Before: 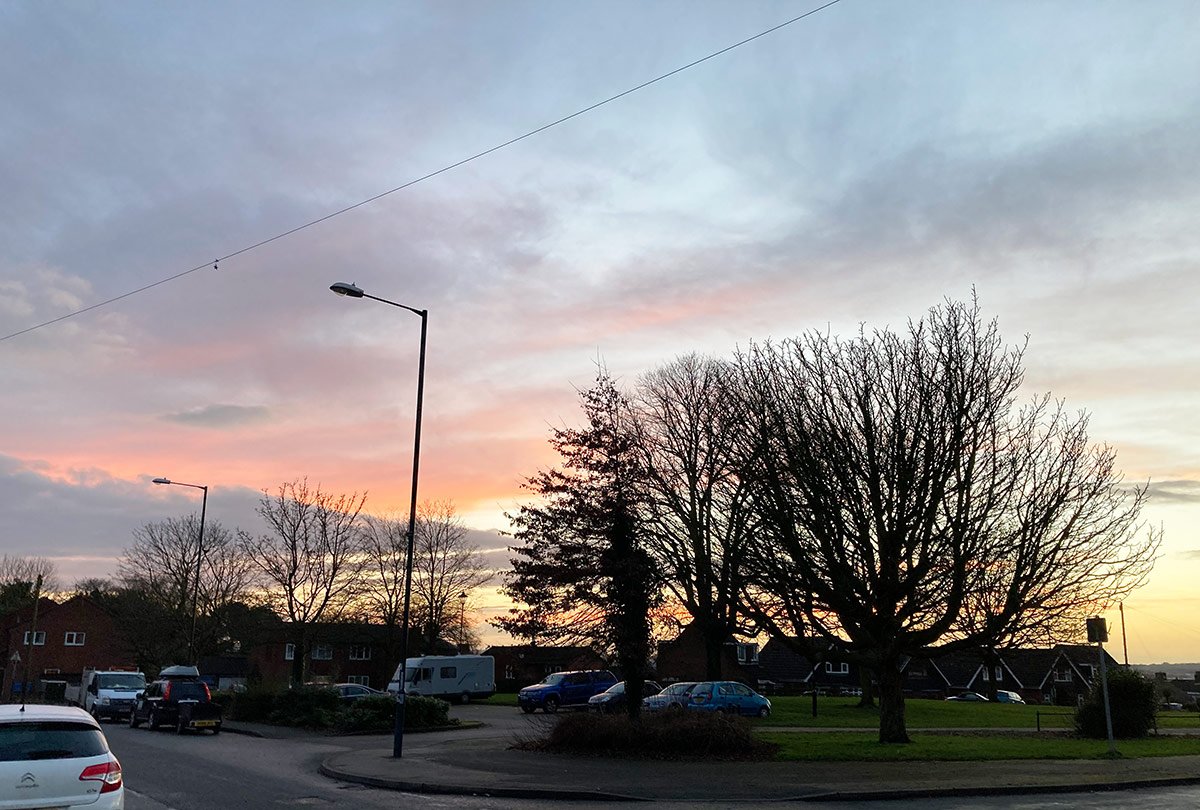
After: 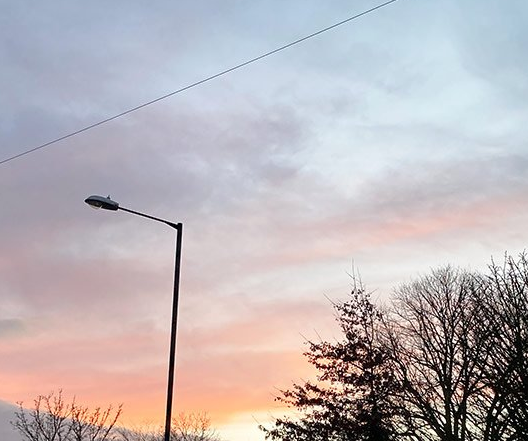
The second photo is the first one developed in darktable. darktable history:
crop: left 20.454%, top 10.863%, right 35.466%, bottom 34.578%
